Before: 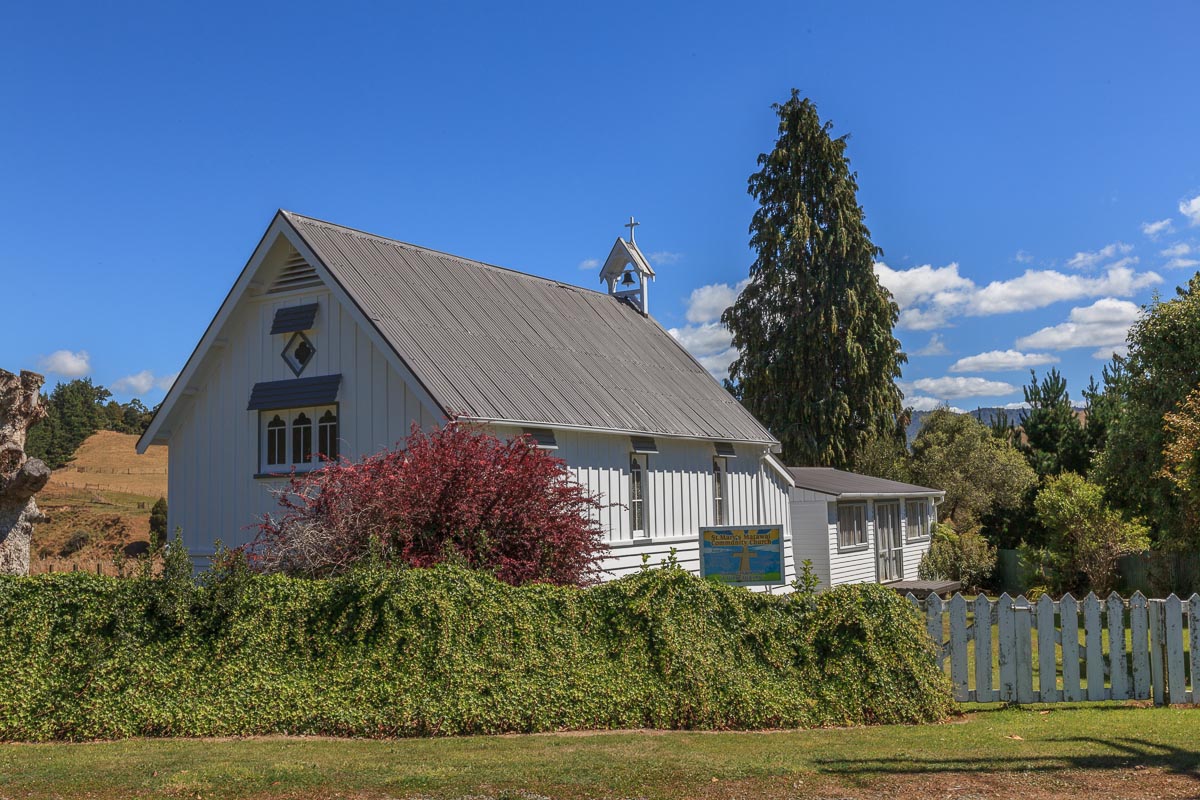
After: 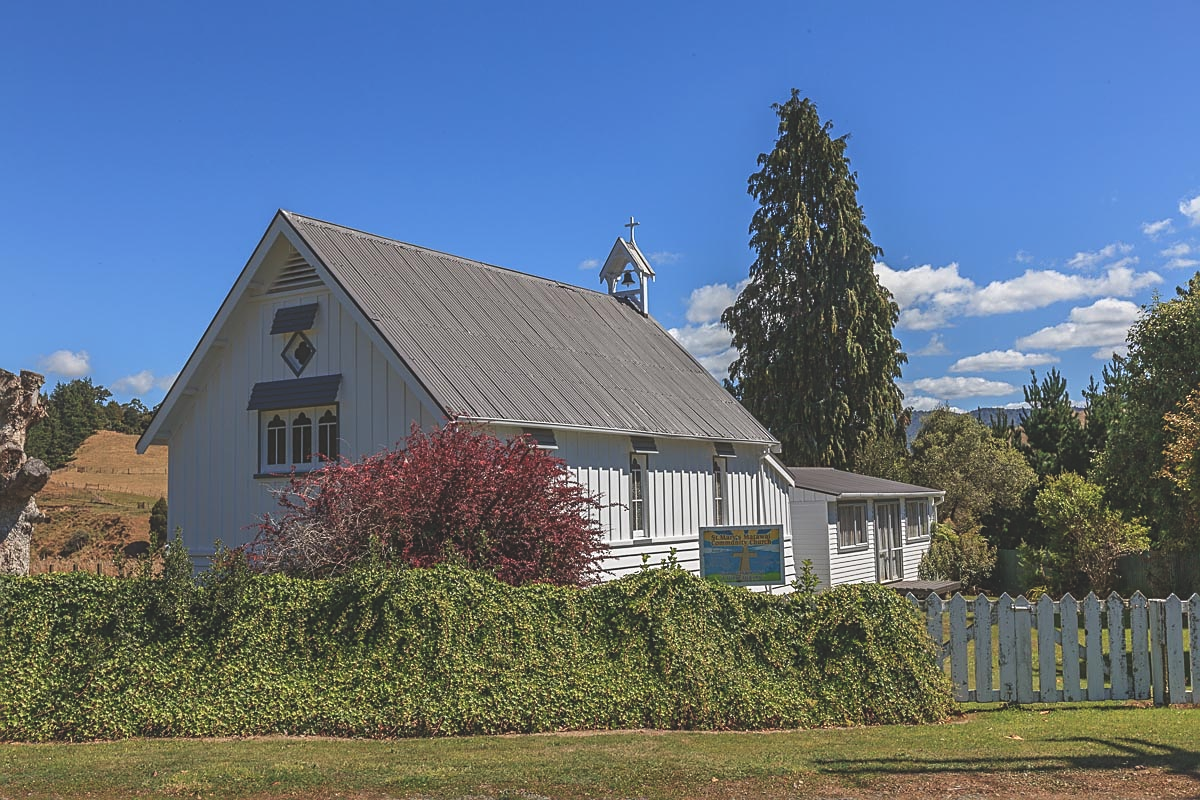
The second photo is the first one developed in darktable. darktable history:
exposure: black level correction -0.021, exposure -0.034 EV, compensate exposure bias true, compensate highlight preservation false
sharpen: on, module defaults
